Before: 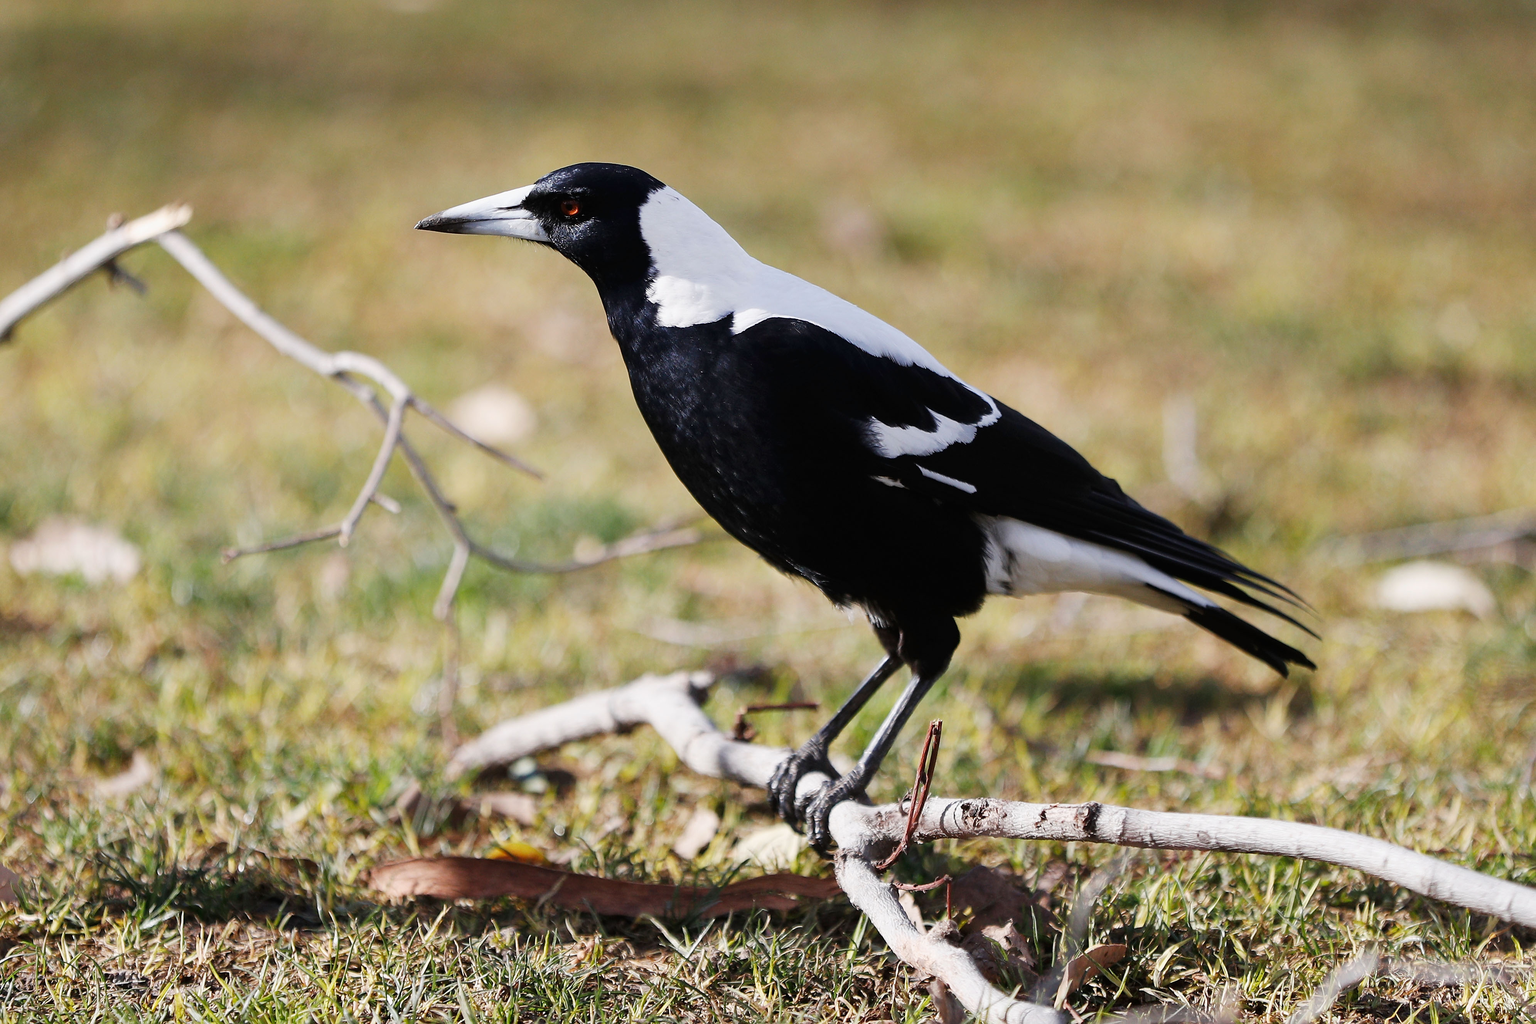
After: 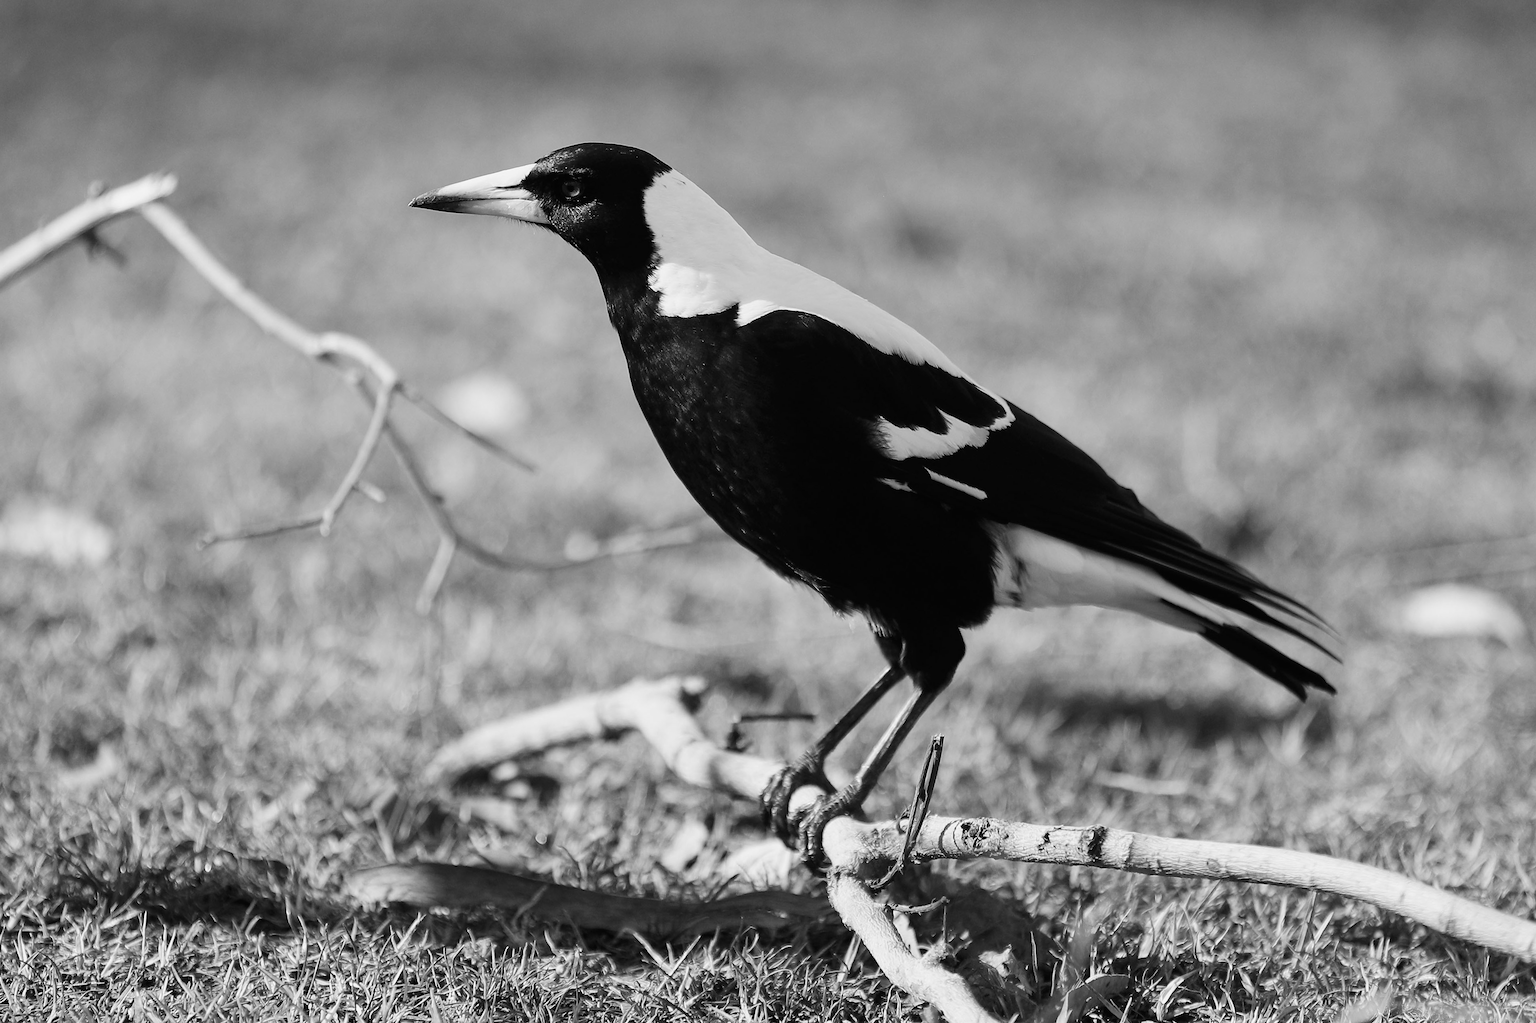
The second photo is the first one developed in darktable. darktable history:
crop and rotate: angle -1.69°
monochrome: a 32, b 64, size 2.3
